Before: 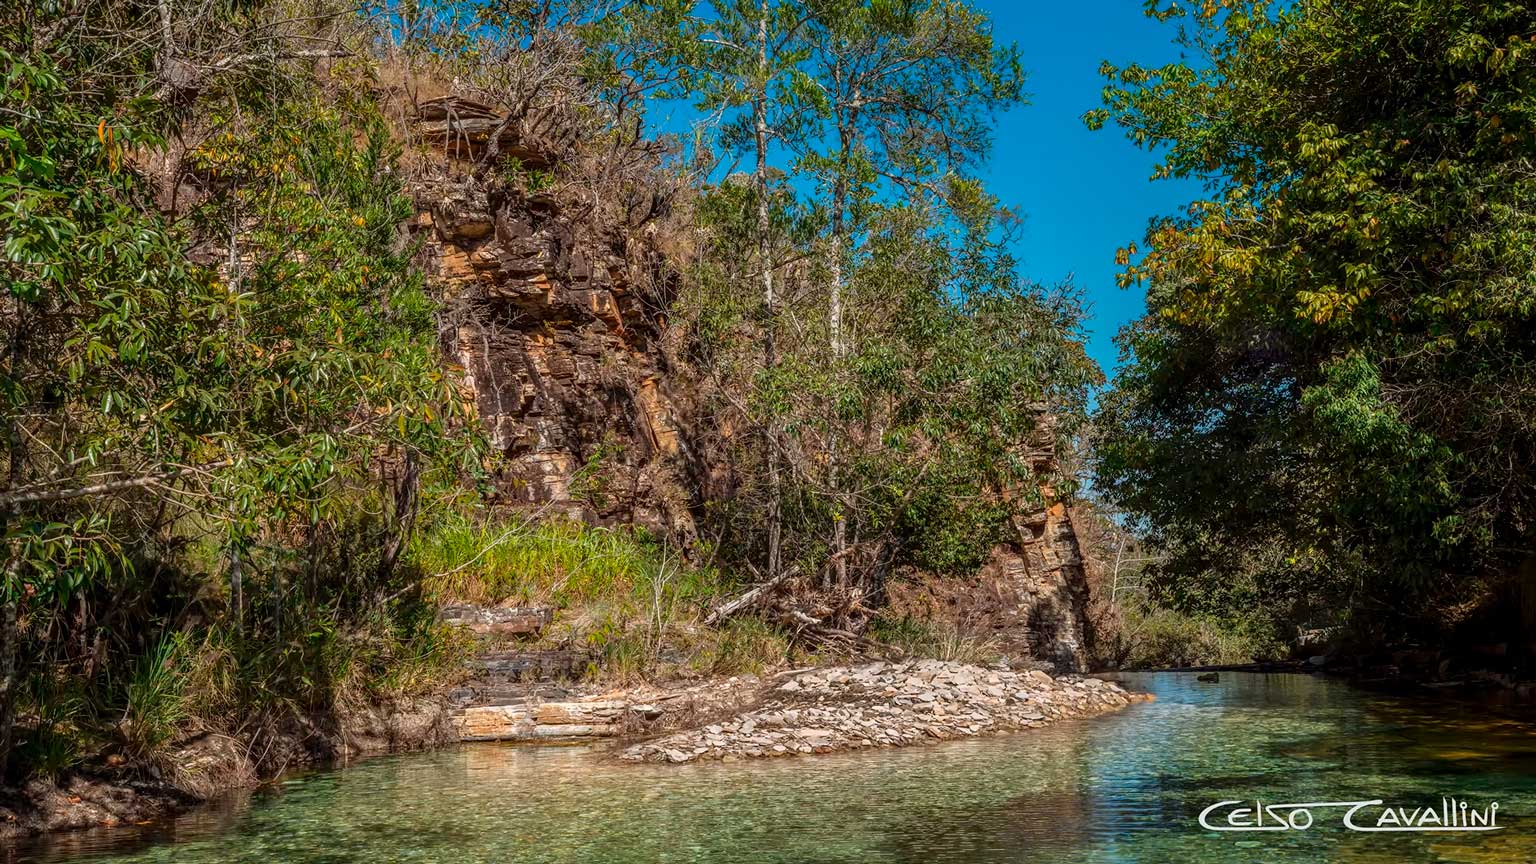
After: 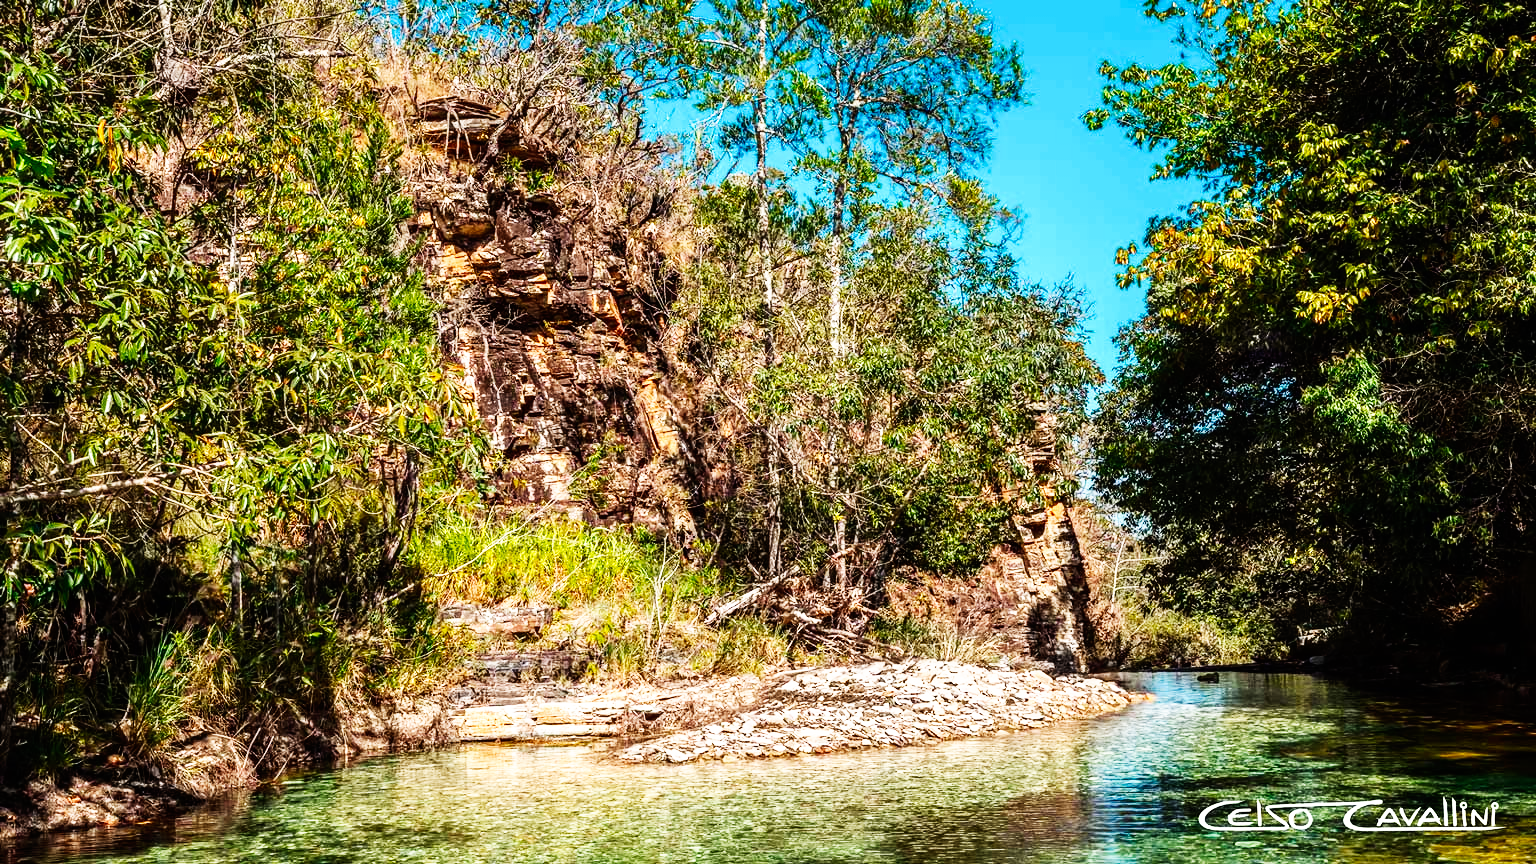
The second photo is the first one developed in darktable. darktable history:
tone equalizer: -8 EV -0.417 EV, -7 EV -0.389 EV, -6 EV -0.333 EV, -5 EV -0.222 EV, -3 EV 0.222 EV, -2 EV 0.333 EV, -1 EV 0.389 EV, +0 EV 0.417 EV, edges refinement/feathering 500, mask exposure compensation -1.57 EV, preserve details no
base curve: curves: ch0 [(0, 0) (0.007, 0.004) (0.027, 0.03) (0.046, 0.07) (0.207, 0.54) (0.442, 0.872) (0.673, 0.972) (1, 1)], preserve colors none
